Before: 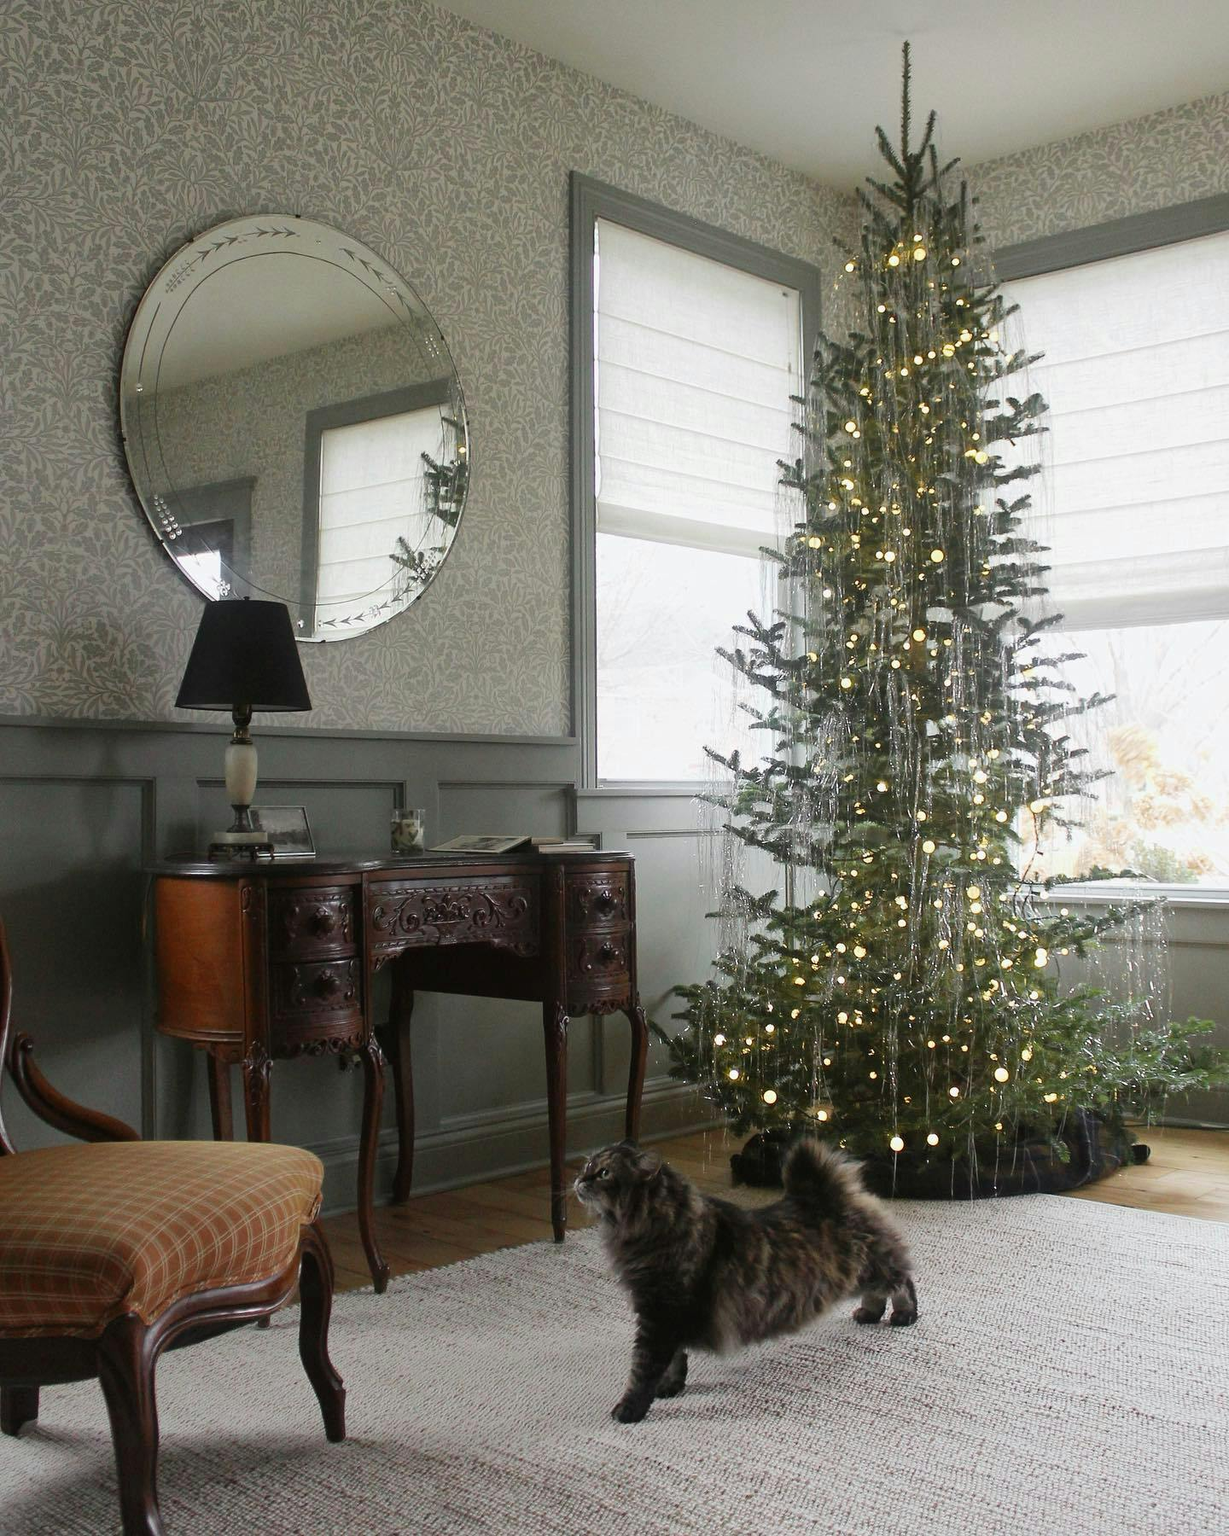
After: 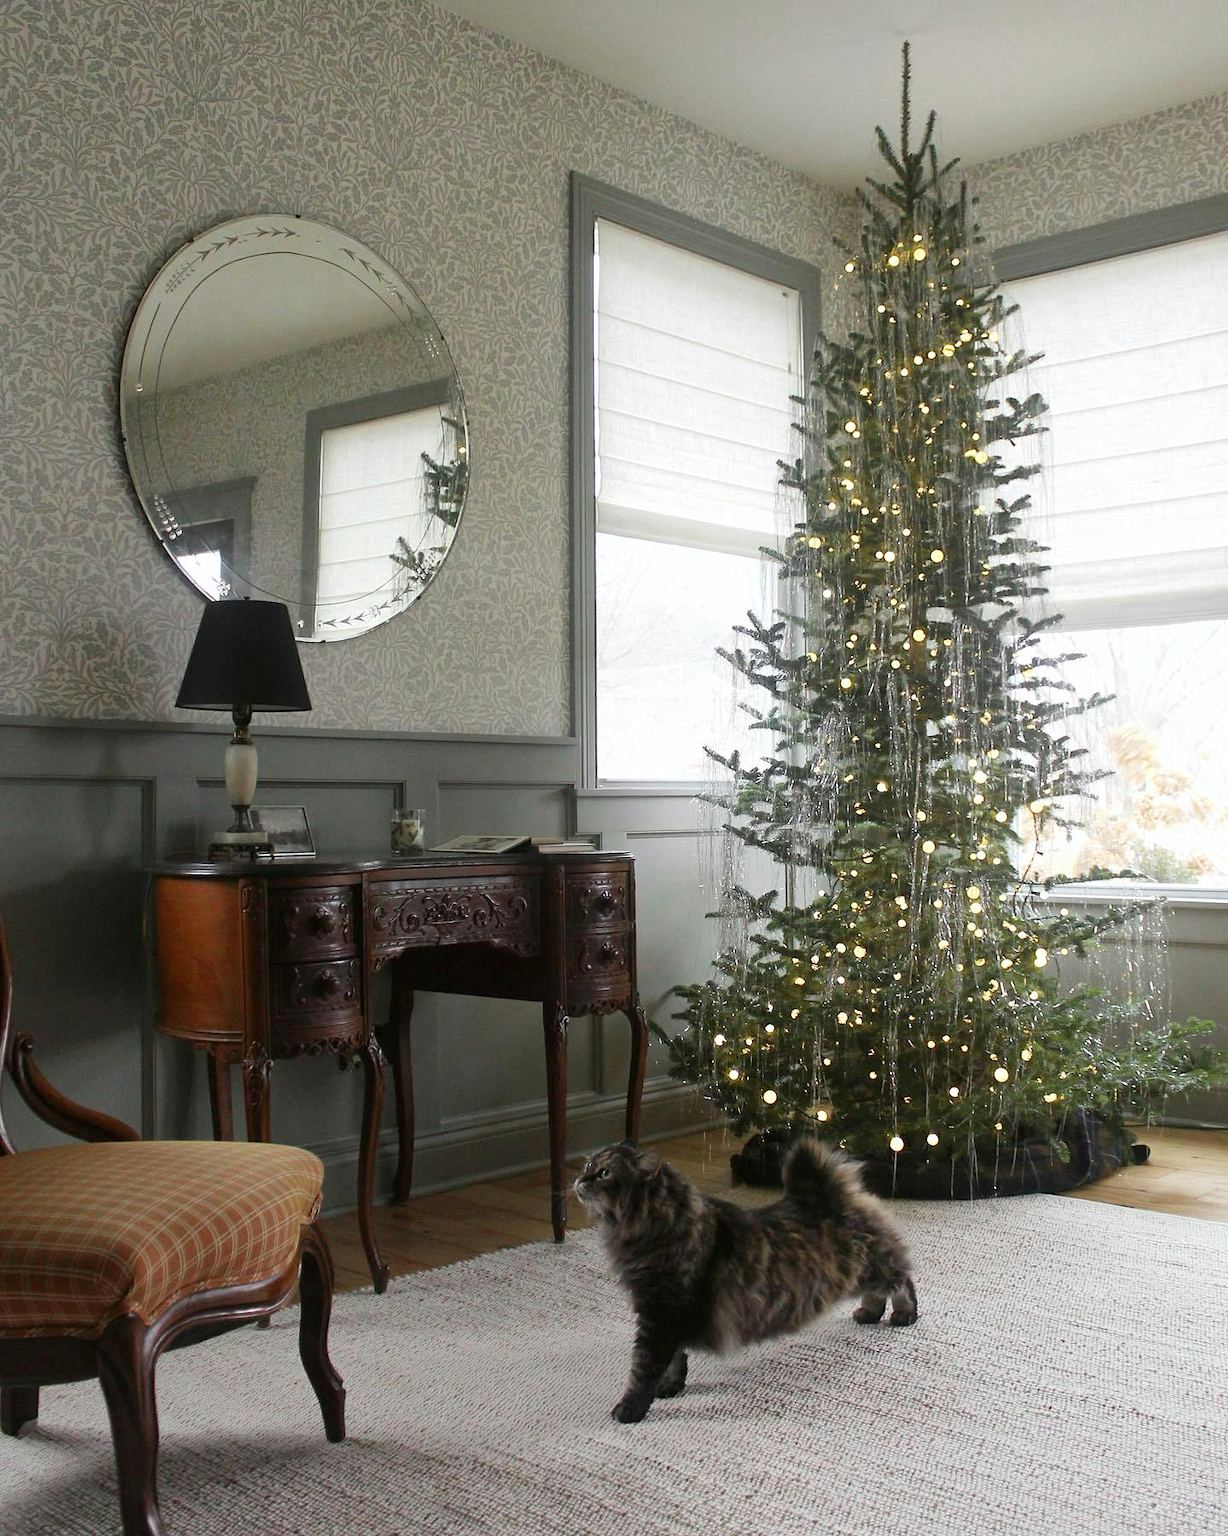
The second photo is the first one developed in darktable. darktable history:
exposure: black level correction 0.001, exposure 0.136 EV, compensate exposure bias true, compensate highlight preservation false
